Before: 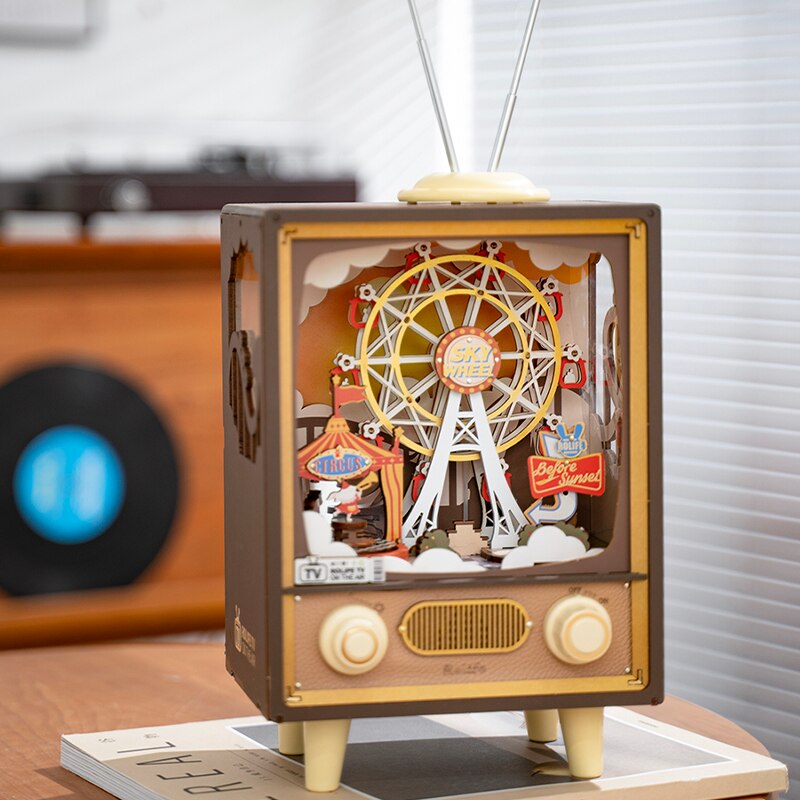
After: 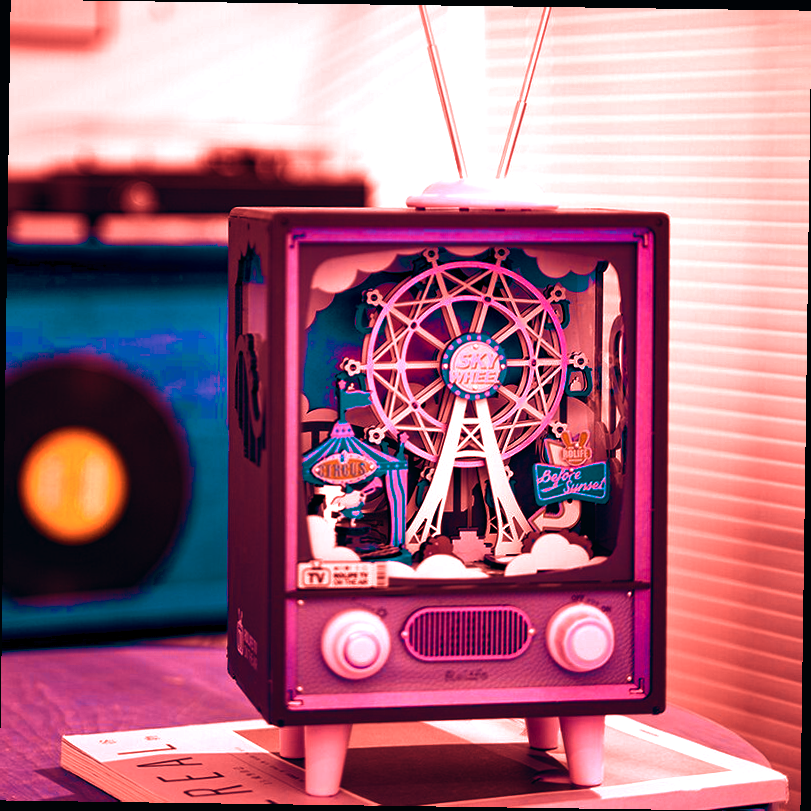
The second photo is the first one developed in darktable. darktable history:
exposure: black level correction -0.028, compensate highlight preservation false
white balance: emerald 1
color zones: curves: ch0 [(0.018, 0.548) (0.224, 0.64) (0.425, 0.447) (0.675, 0.575) (0.732, 0.579)]; ch1 [(0.066, 0.487) (0.25, 0.5) (0.404, 0.43) (0.75, 0.421) (0.956, 0.421)]; ch2 [(0.044, 0.561) (0.215, 0.465) (0.399, 0.544) (0.465, 0.548) (0.614, 0.447) (0.724, 0.43) (0.882, 0.623) (0.956, 0.632)]
rotate and perspective: rotation 0.8°, automatic cropping off
shadows and highlights: shadows 37.27, highlights -28.18, soften with gaussian
color balance rgb: shadows lift › luminance -18.76%, shadows lift › chroma 35.44%, power › luminance -3.76%, power › hue 142.17°, highlights gain › chroma 7.5%, highlights gain › hue 184.75°, global offset › luminance -0.52%, global offset › chroma 0.91%, global offset › hue 173.36°, shadows fall-off 300%, white fulcrum 2 EV, highlights fall-off 300%, linear chroma grading › shadows 17.19%, linear chroma grading › highlights 61.12%, linear chroma grading › global chroma 50%, hue shift -150.52°, perceptual brilliance grading › global brilliance 12%, mask middle-gray fulcrum 100%, contrast gray fulcrum 38.43%, contrast 35.15%, saturation formula JzAzBz (2021)
